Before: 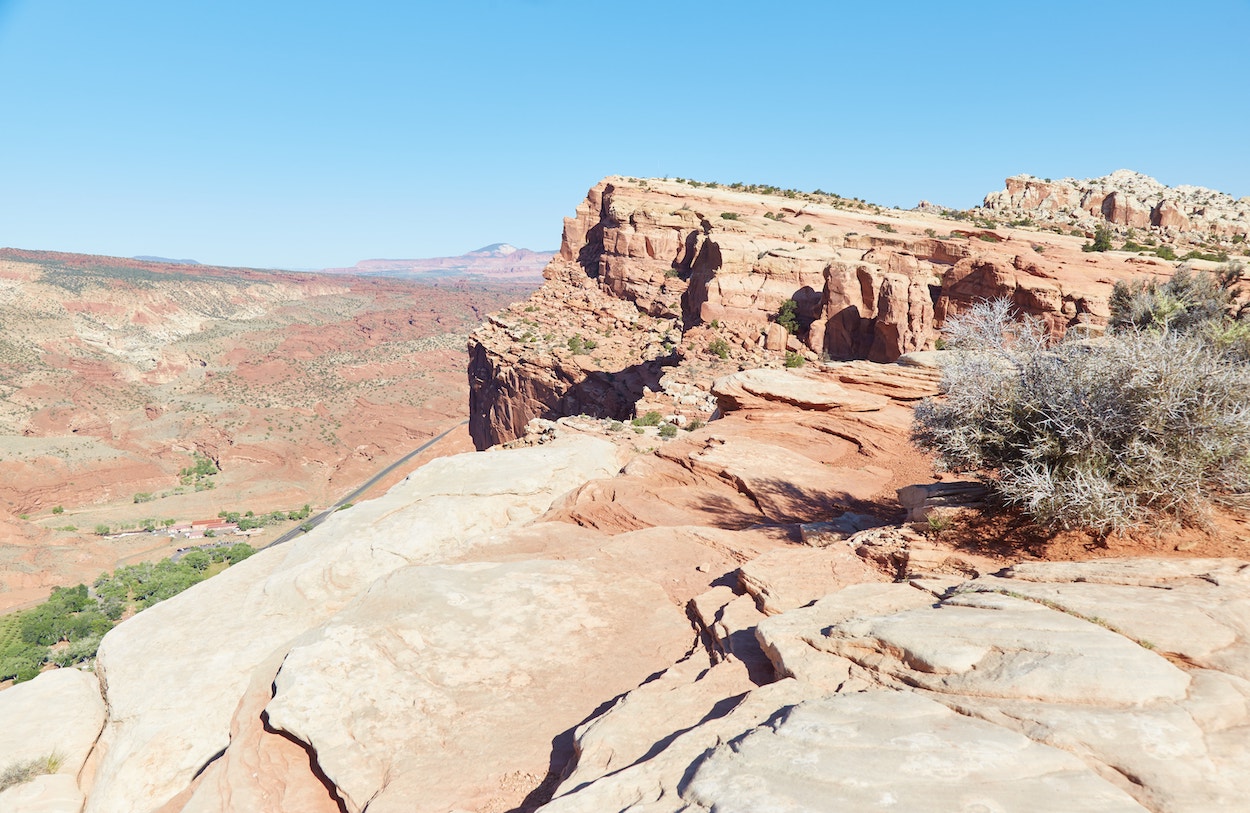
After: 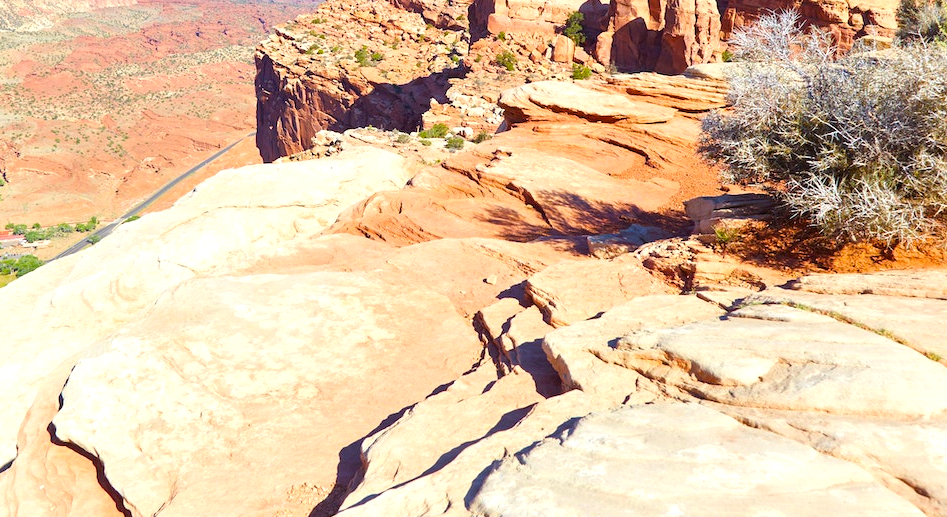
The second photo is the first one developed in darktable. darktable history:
color balance rgb: linear chroma grading › global chroma 15.123%, perceptual saturation grading › global saturation 31.32%, perceptual brilliance grading › global brilliance 9.541%, global vibrance 20%
crop and rotate: left 17.187%, top 35.49%, right 7.041%, bottom 0.83%
